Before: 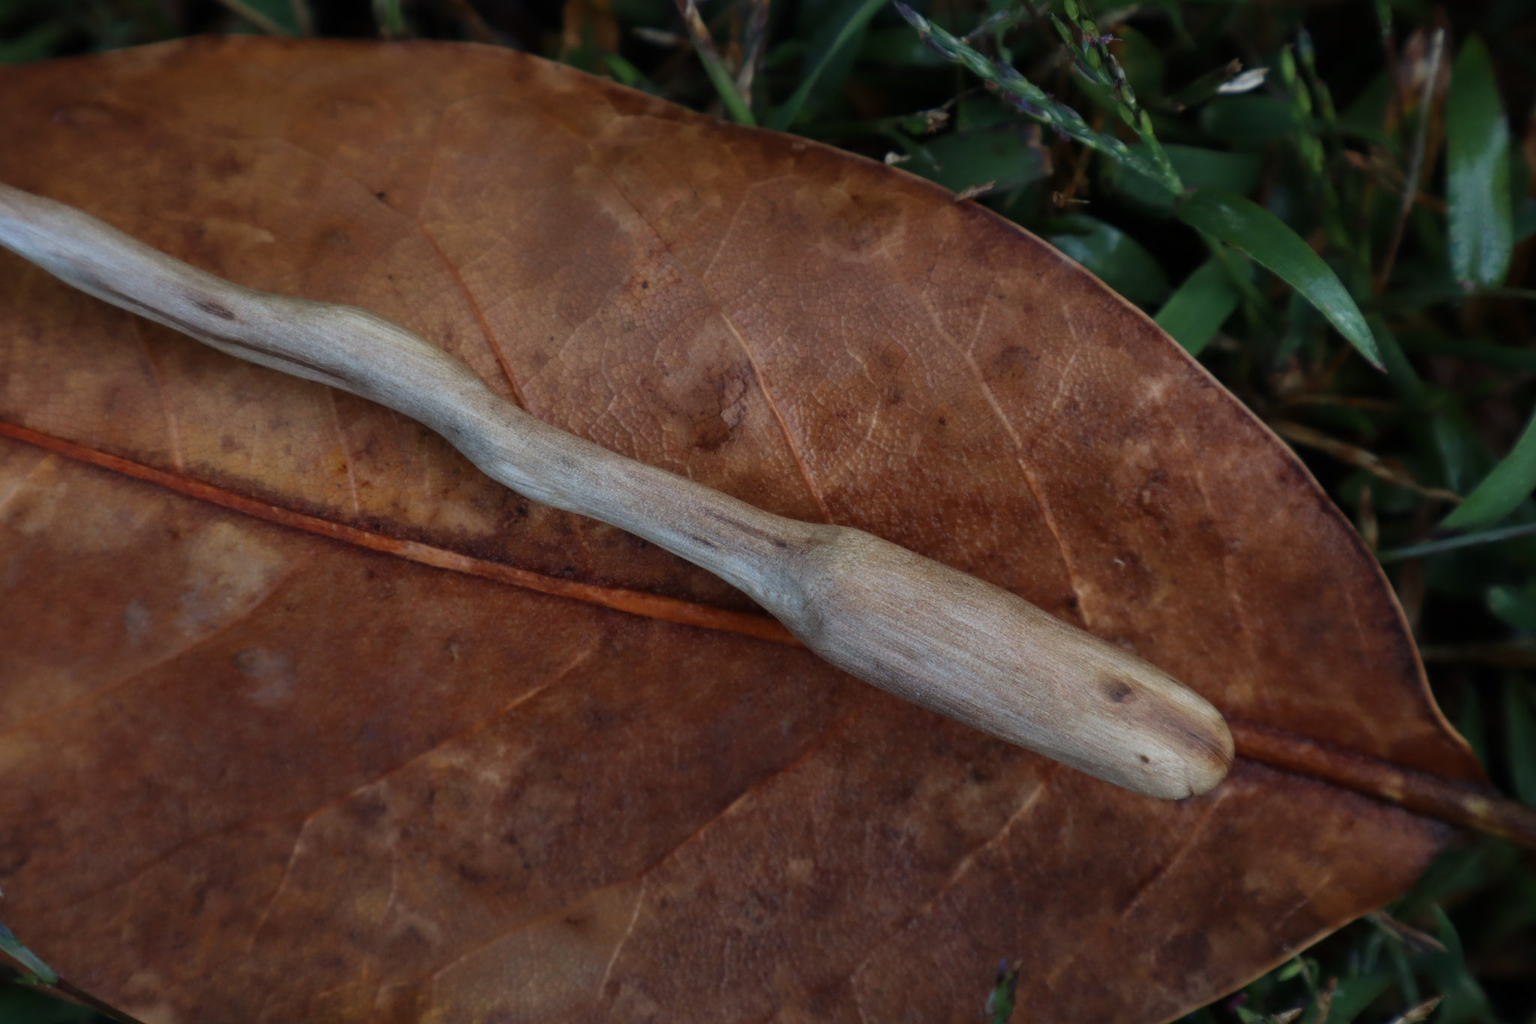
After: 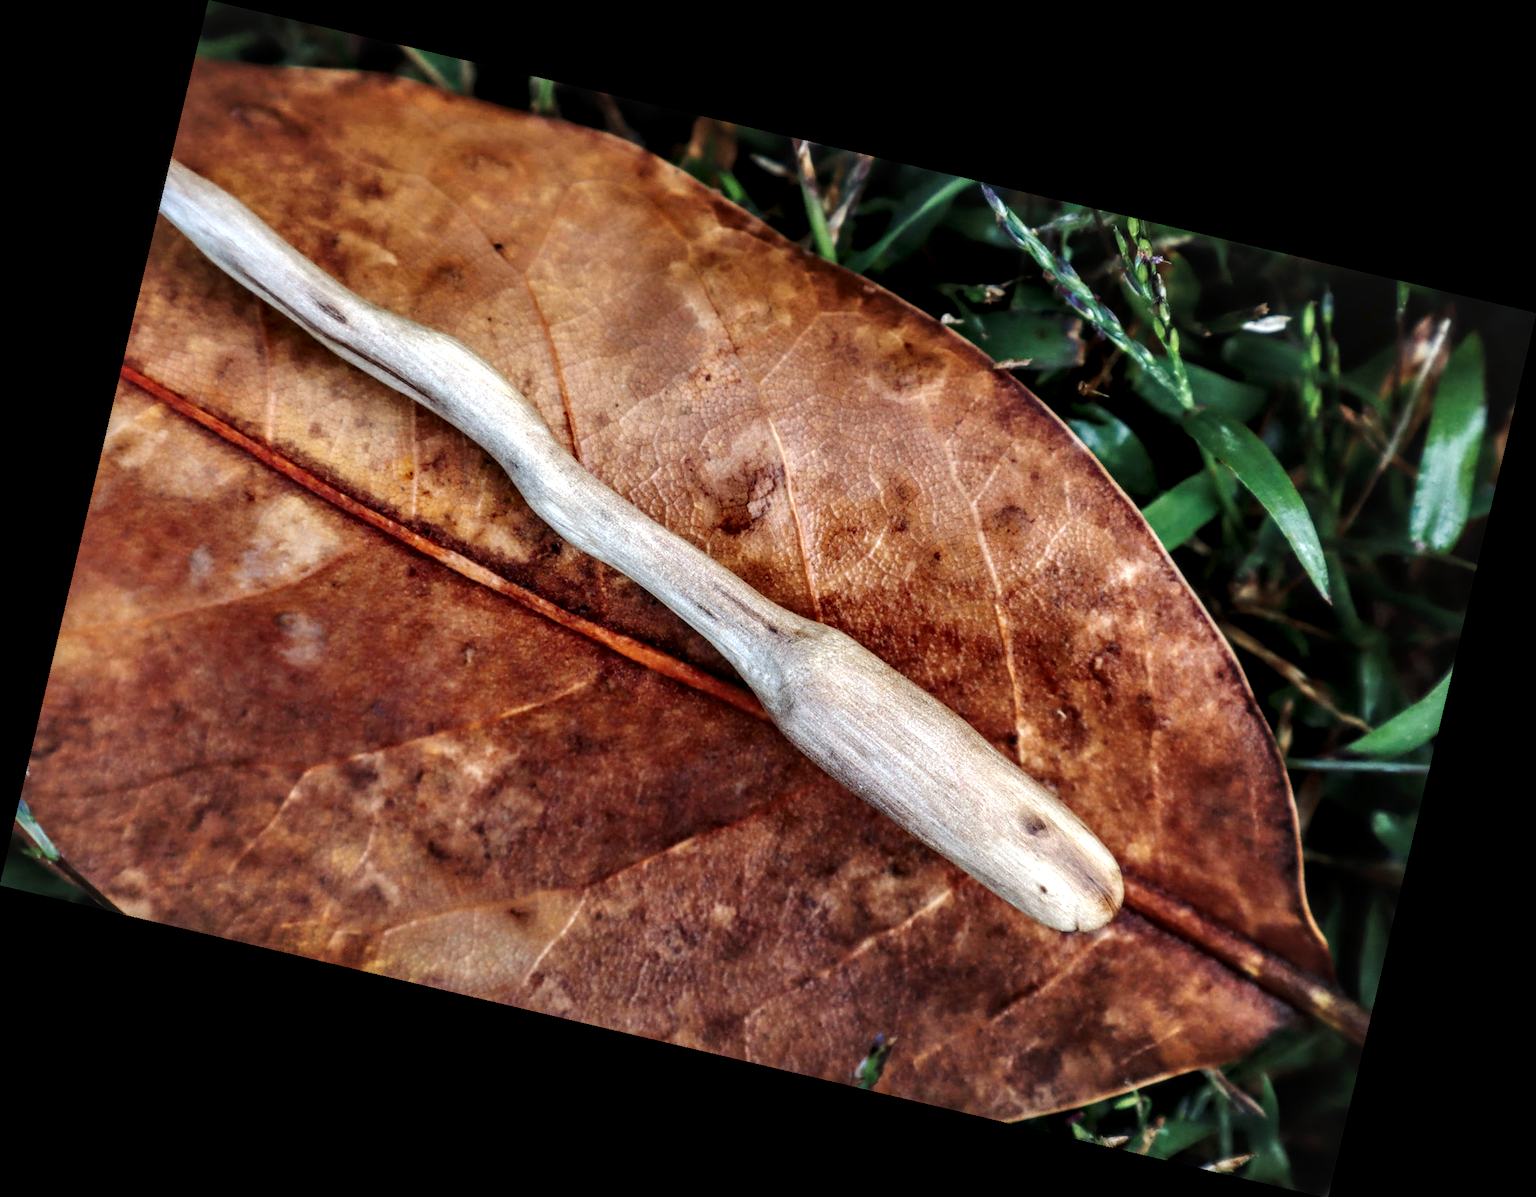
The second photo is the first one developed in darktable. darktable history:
local contrast: highlights 19%, detail 186%
exposure: exposure 0.669 EV, compensate highlight preservation false
rotate and perspective: rotation 13.27°, automatic cropping off
tone curve: curves: ch0 [(0, 0) (0.003, 0.047) (0.011, 0.05) (0.025, 0.053) (0.044, 0.057) (0.069, 0.062) (0.1, 0.084) (0.136, 0.115) (0.177, 0.159) (0.224, 0.216) (0.277, 0.289) (0.335, 0.382) (0.399, 0.474) (0.468, 0.561) (0.543, 0.636) (0.623, 0.705) (0.709, 0.778) (0.801, 0.847) (0.898, 0.916) (1, 1)], preserve colors none
